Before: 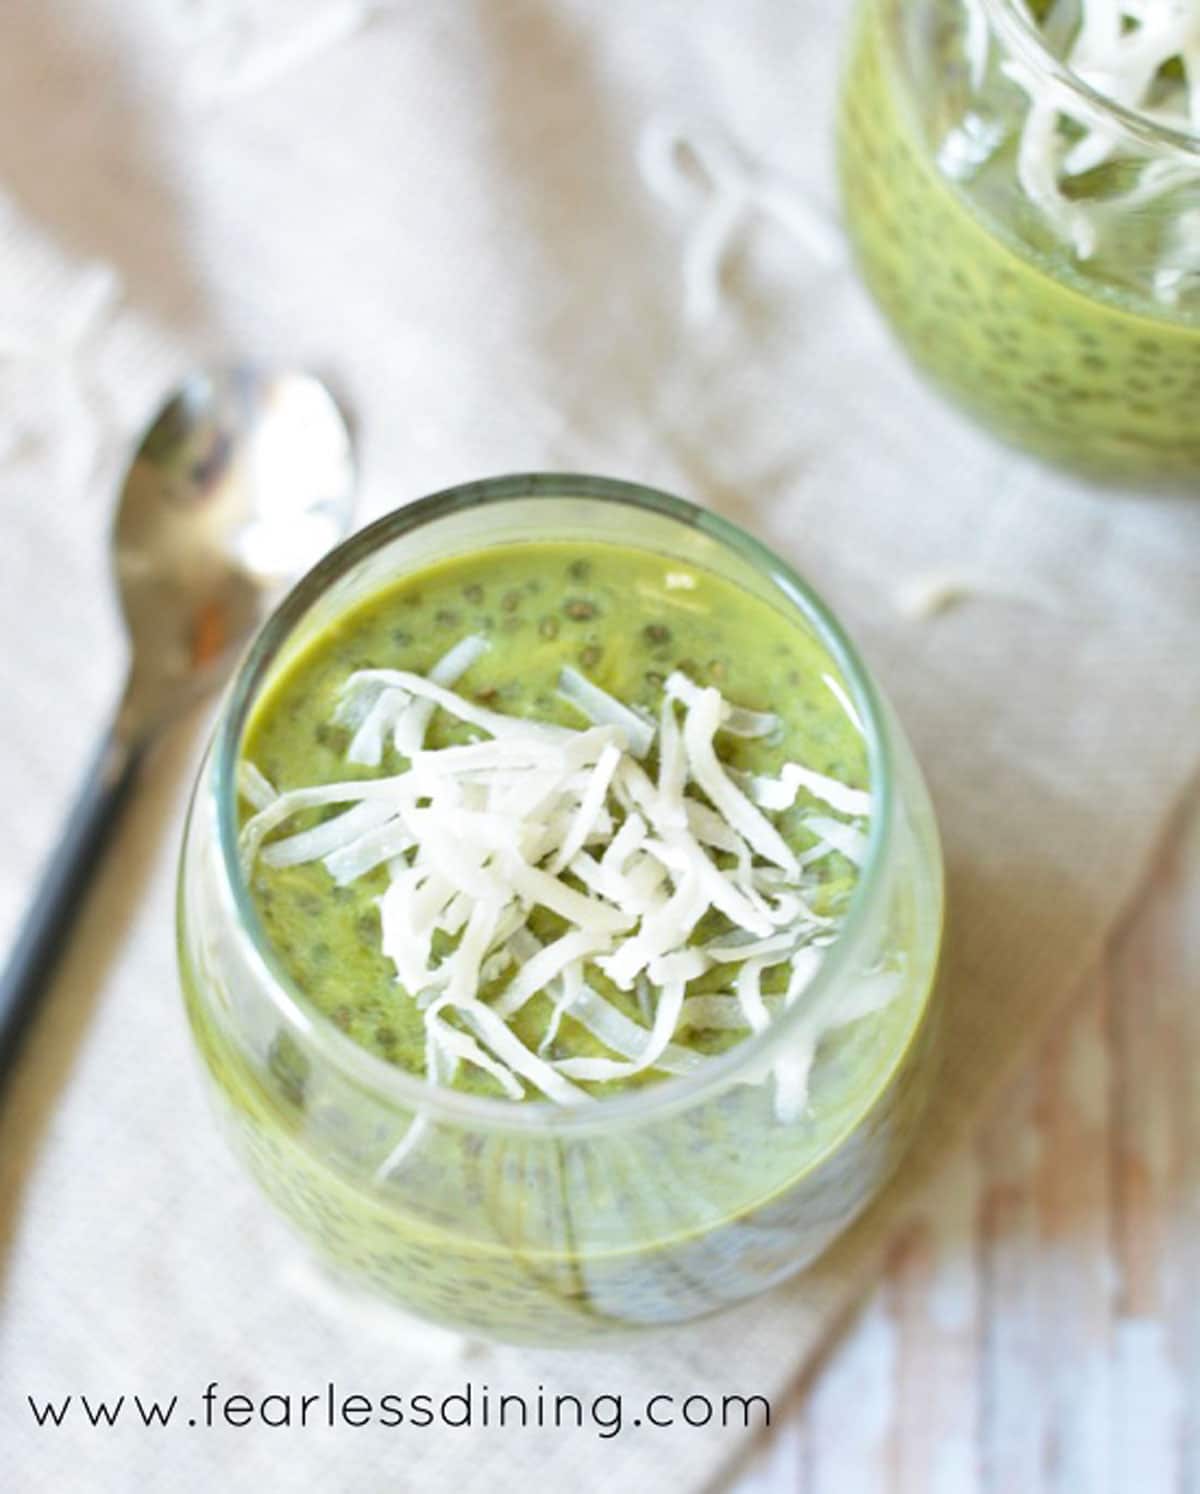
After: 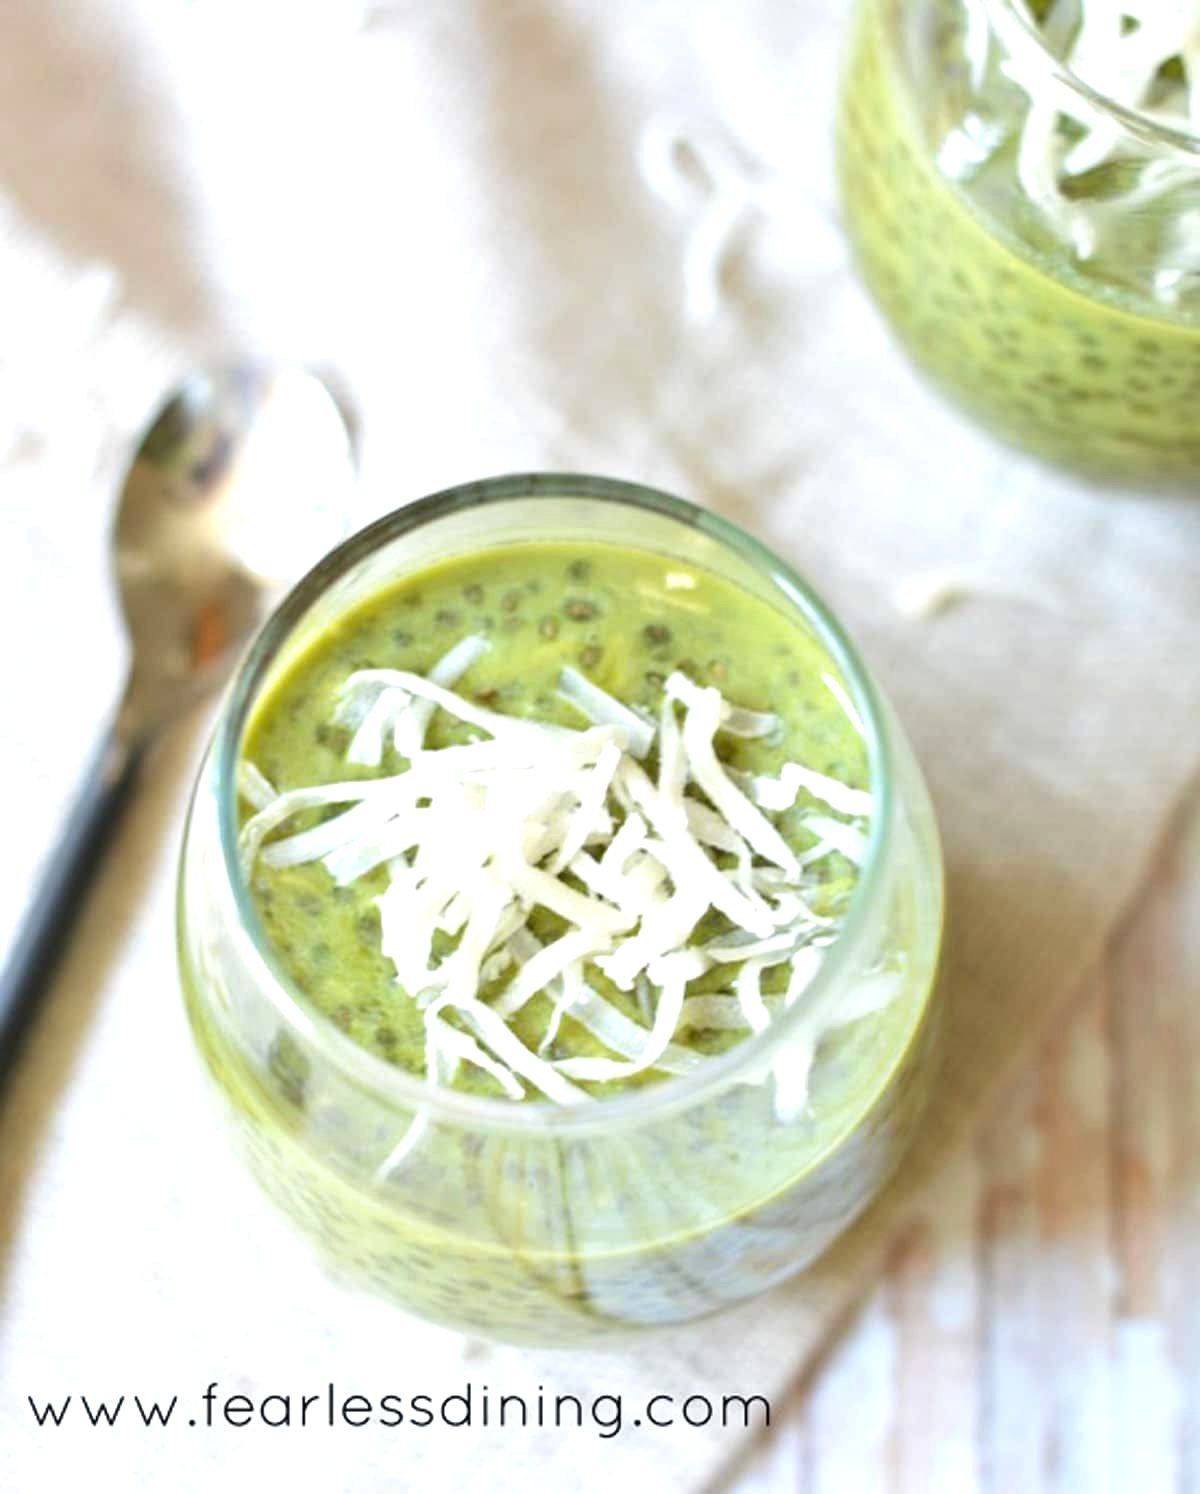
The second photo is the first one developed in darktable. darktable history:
tone equalizer: -8 EV -0.395 EV, -7 EV -0.365 EV, -6 EV -0.339 EV, -5 EV -0.194 EV, -3 EV 0.249 EV, -2 EV 0.319 EV, -1 EV 0.39 EV, +0 EV 0.413 EV, edges refinement/feathering 500, mask exposure compensation -1.57 EV, preserve details guided filter
